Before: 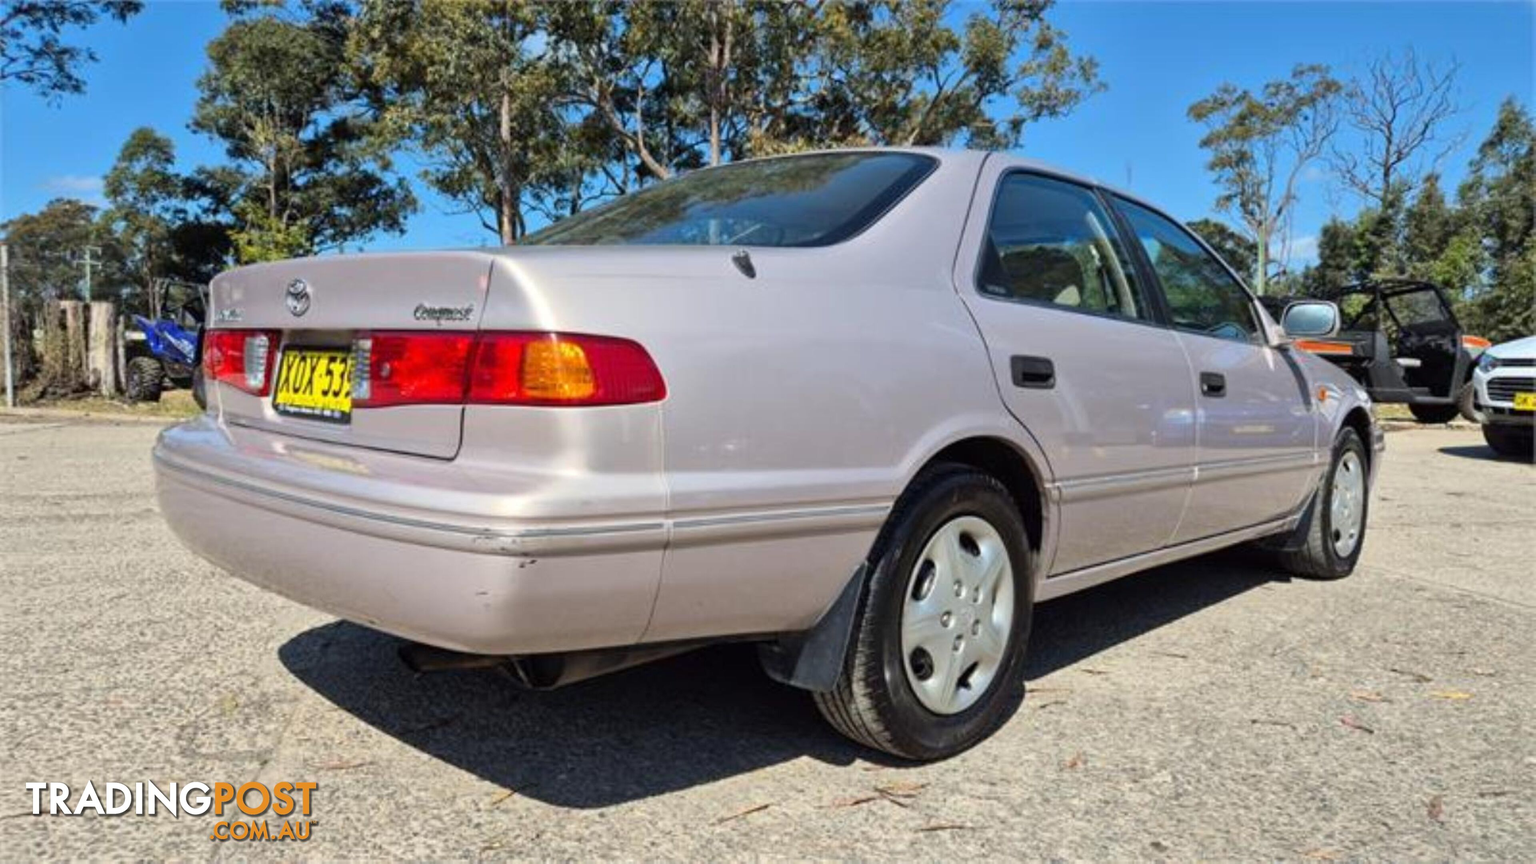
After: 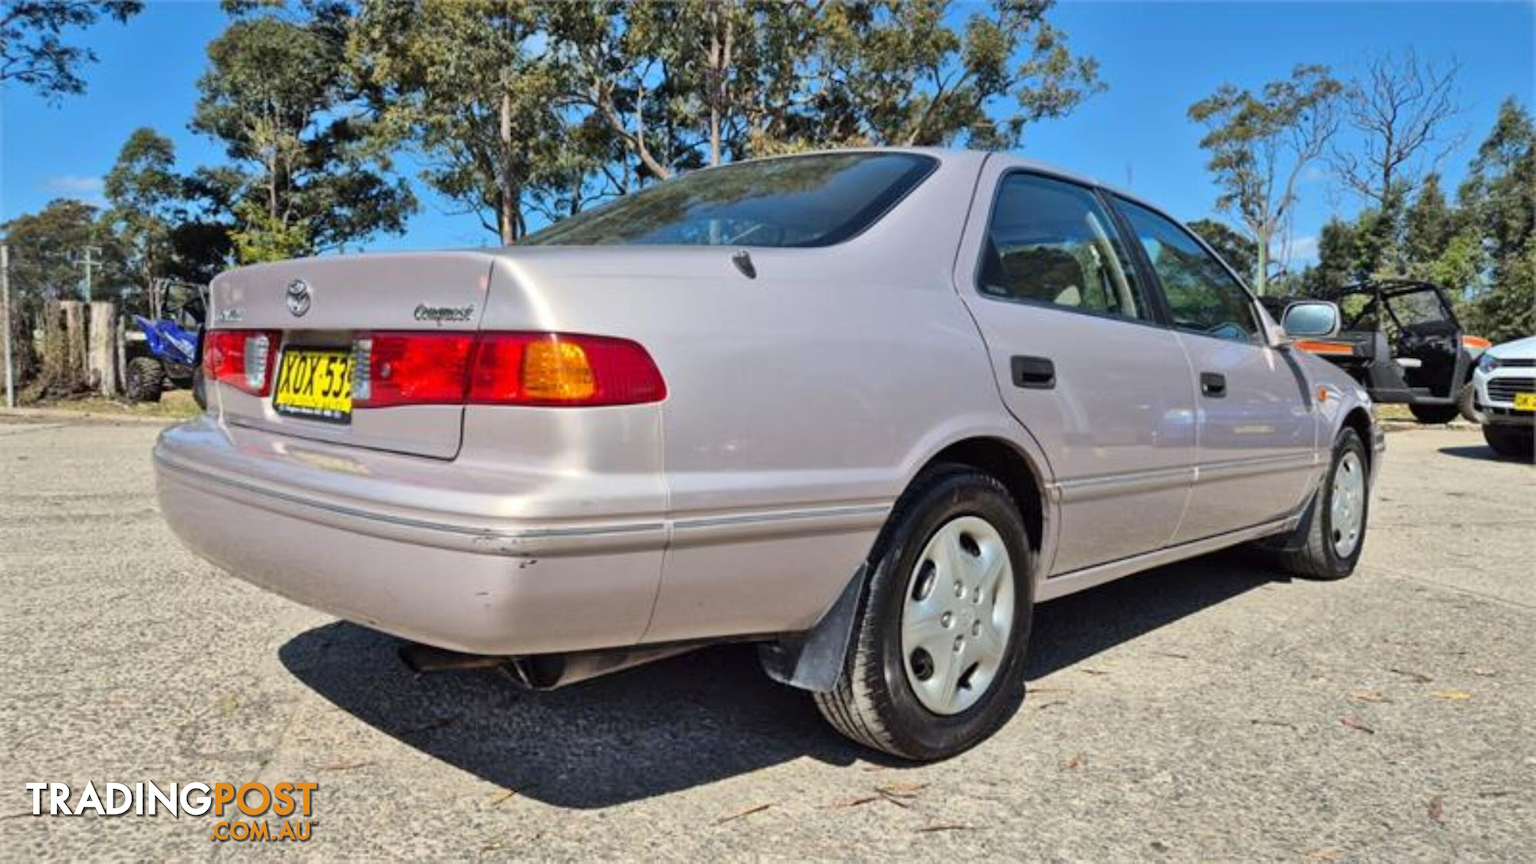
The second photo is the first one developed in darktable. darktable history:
shadows and highlights: shadows 74.87, highlights -24.44, soften with gaussian
